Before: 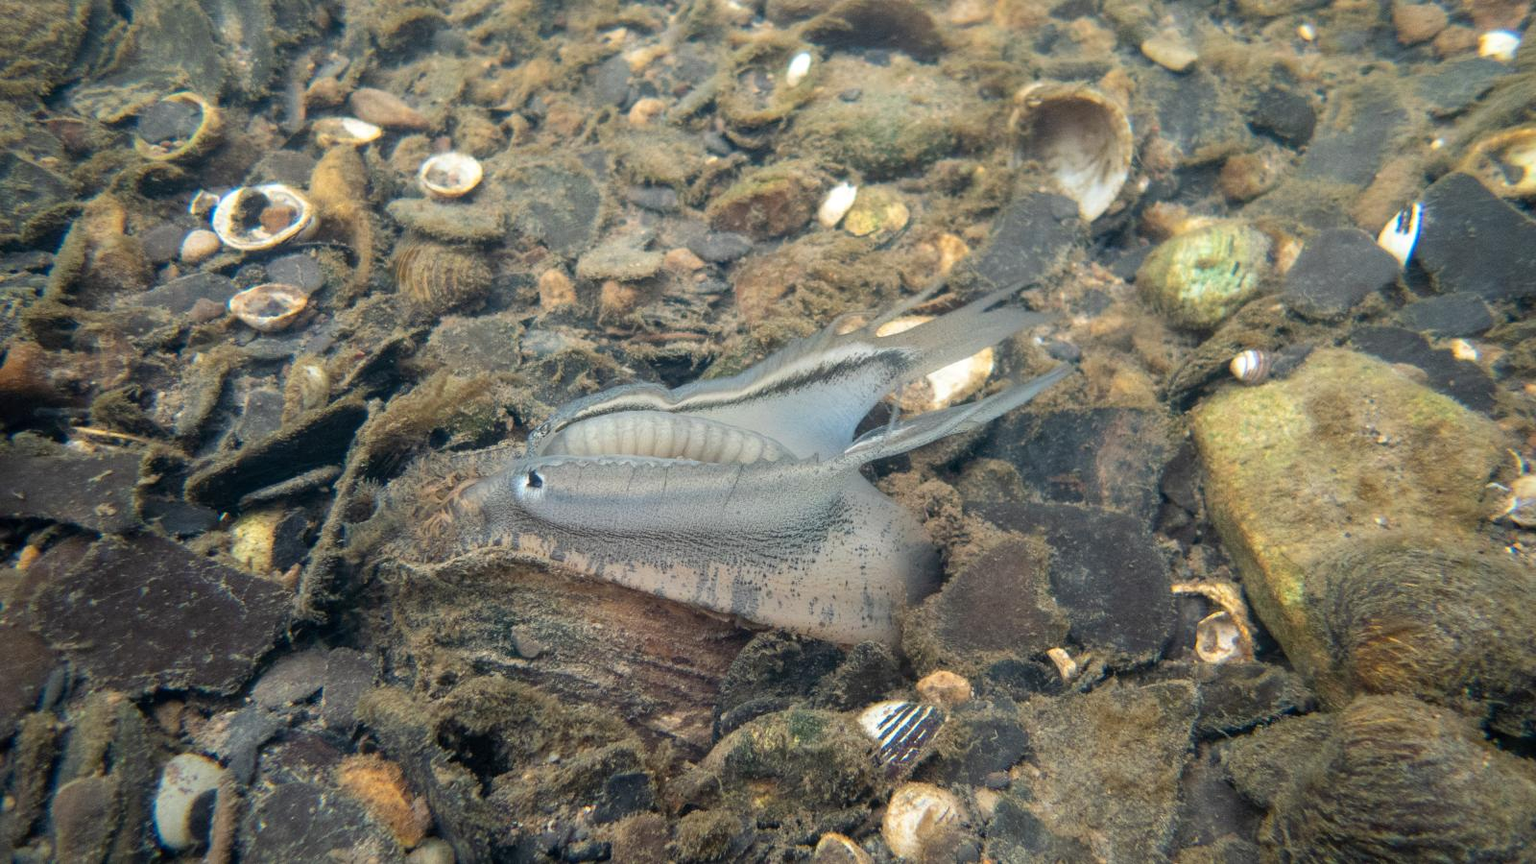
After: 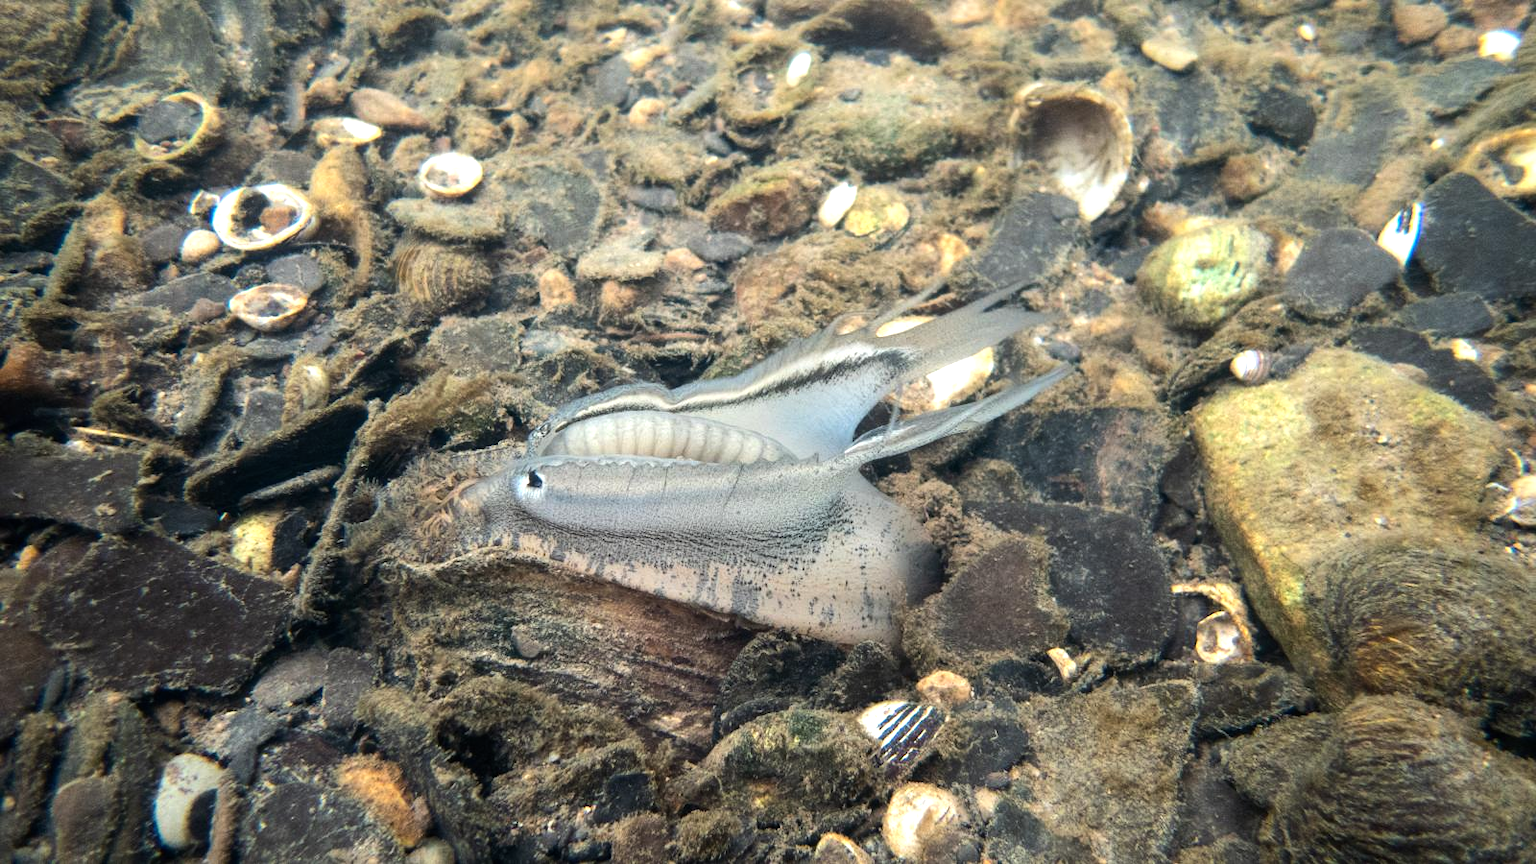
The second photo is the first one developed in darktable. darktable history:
white balance: red 1, blue 1
tone equalizer: -8 EV -0.75 EV, -7 EV -0.7 EV, -6 EV -0.6 EV, -5 EV -0.4 EV, -3 EV 0.4 EV, -2 EV 0.6 EV, -1 EV 0.7 EV, +0 EV 0.75 EV, edges refinement/feathering 500, mask exposure compensation -1.57 EV, preserve details no
exposure: compensate highlight preservation false
